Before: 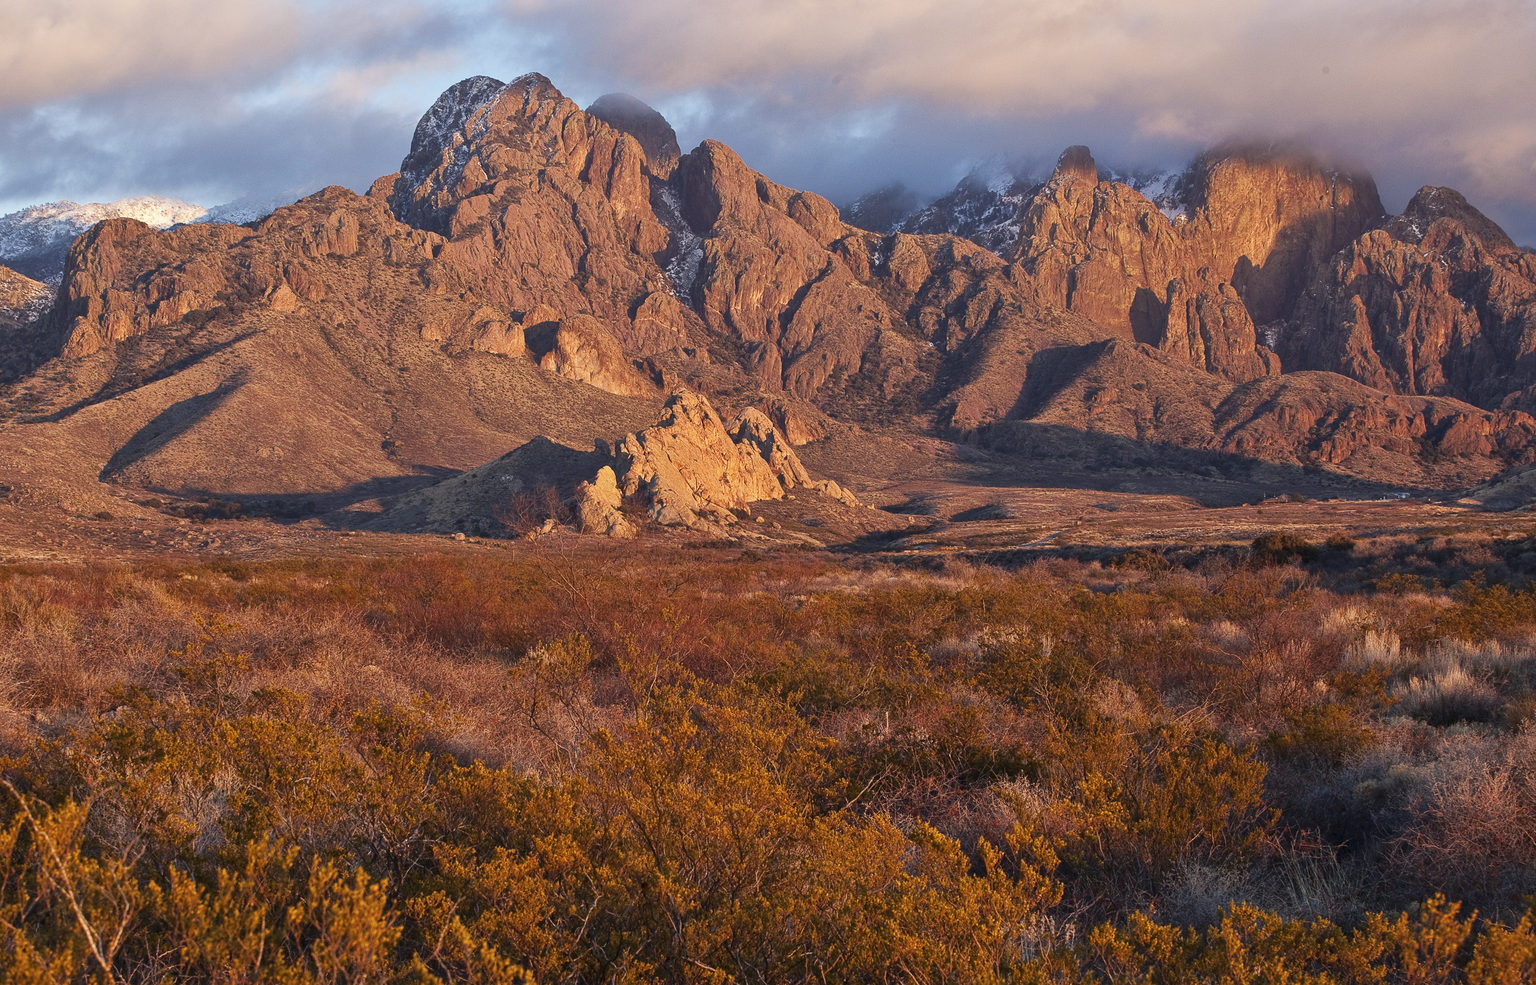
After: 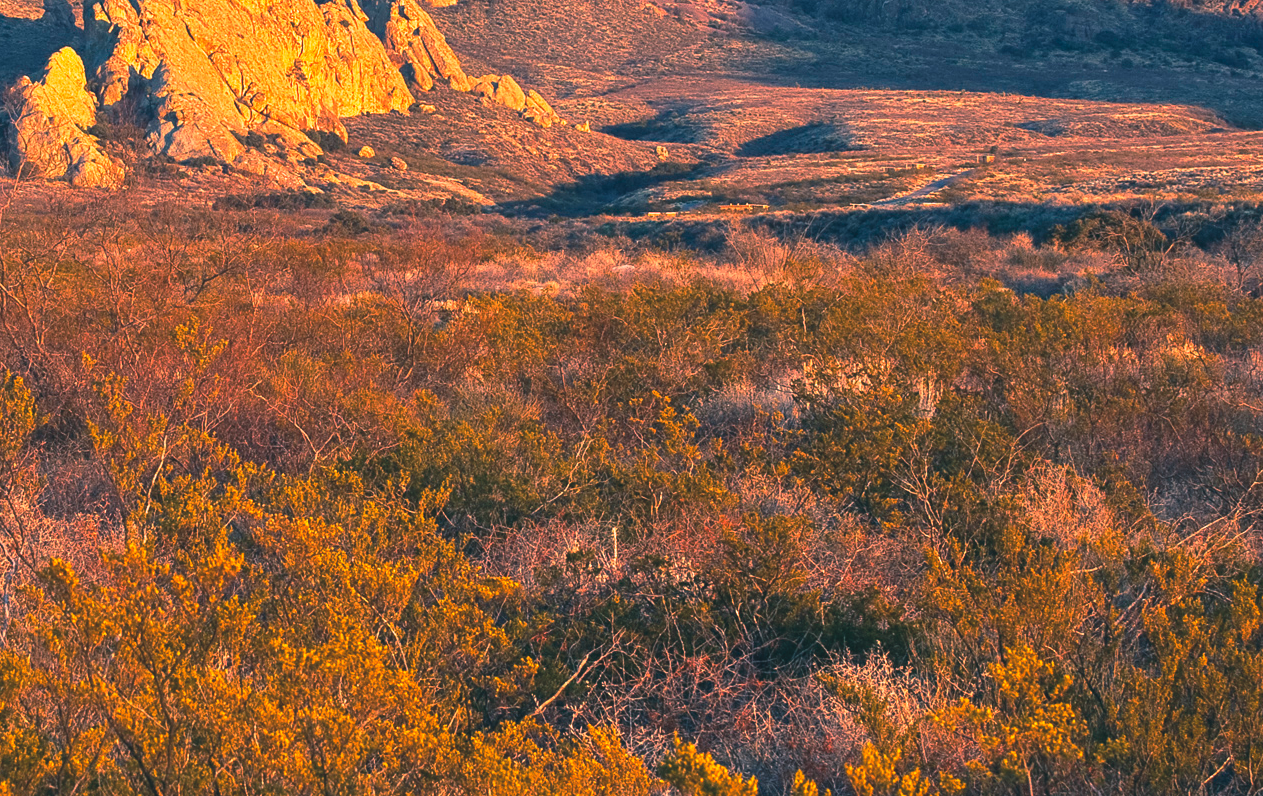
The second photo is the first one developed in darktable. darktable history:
base curve: curves: ch0 [(0, 0) (0.257, 0.25) (0.482, 0.586) (0.757, 0.871) (1, 1)], preserve colors none
color balance rgb: shadows lift › luminance -28.604%, shadows lift › chroma 10.123%, shadows lift › hue 230.55°, global offset › luminance 0.726%, perceptual saturation grading › global saturation 30.346%
contrast brightness saturation: contrast 0.145, brightness 0.211
crop: left 37.271%, top 44.859%, right 20.622%, bottom 13.759%
